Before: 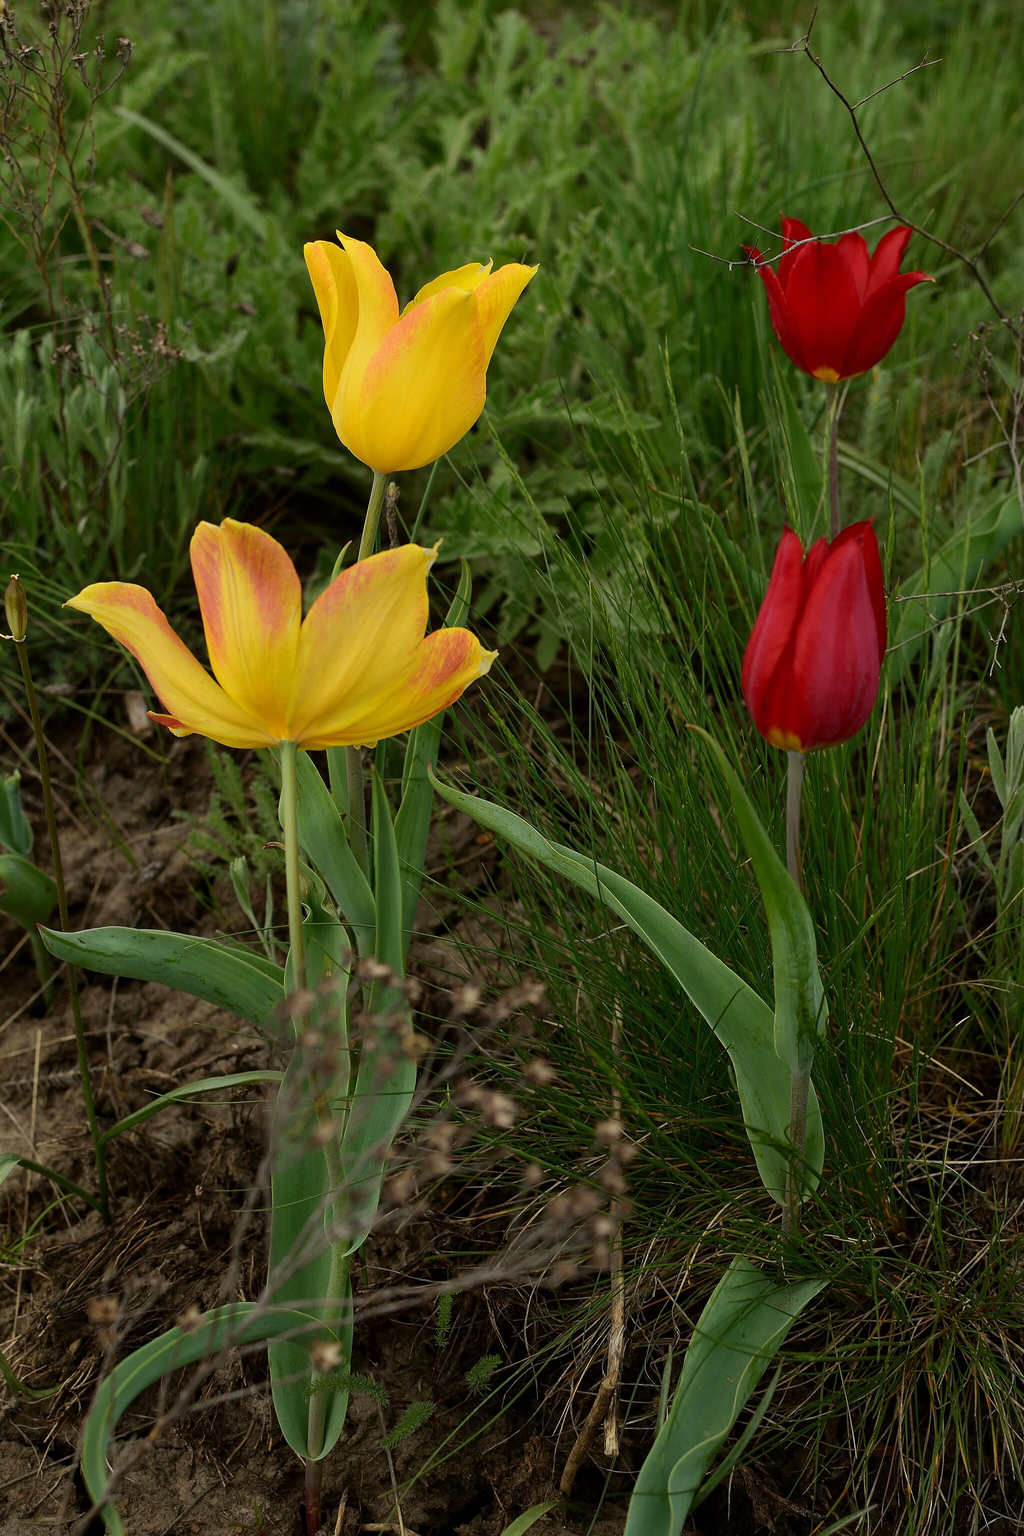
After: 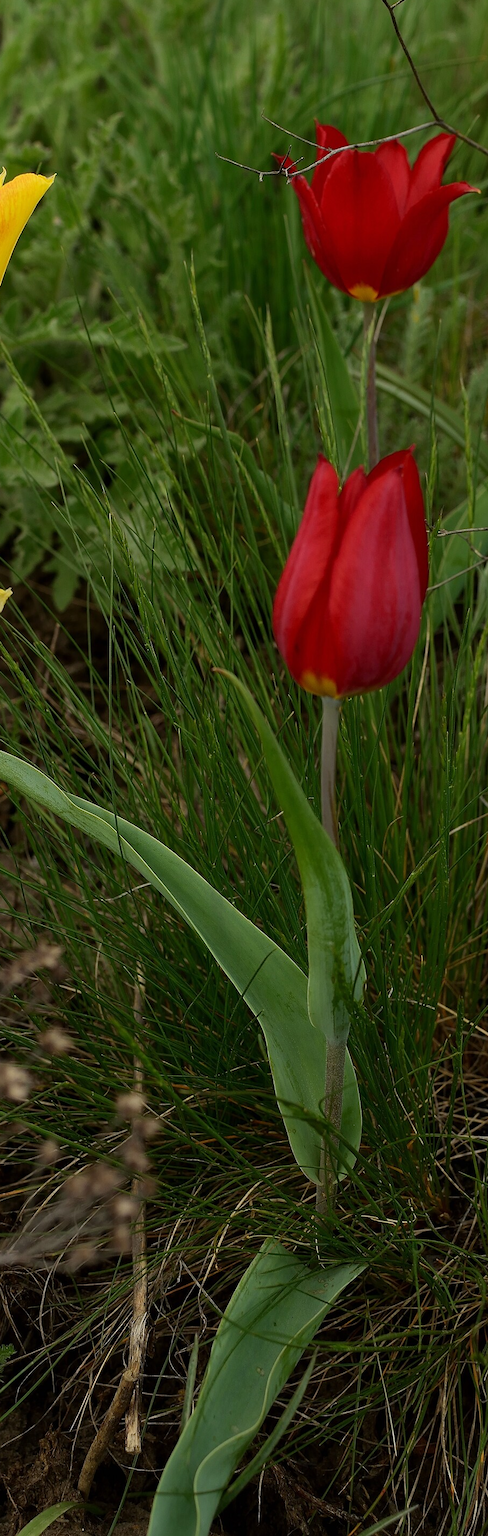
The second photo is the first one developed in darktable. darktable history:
crop: left 47.628%, top 6.643%, right 7.874%
white balance: emerald 1
